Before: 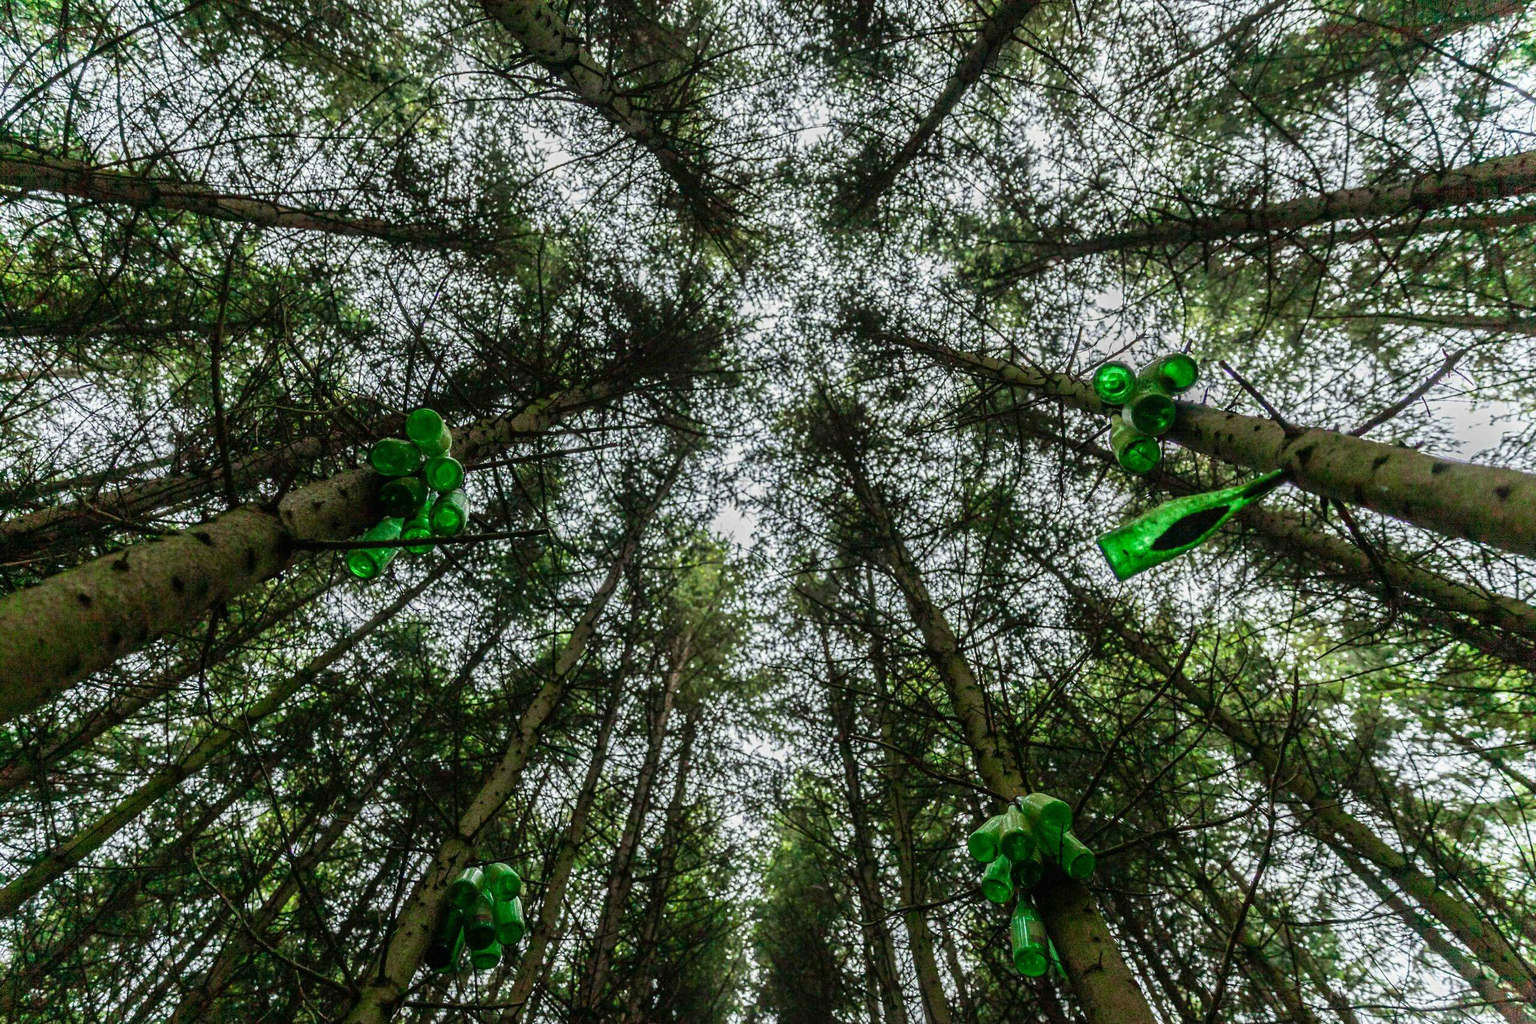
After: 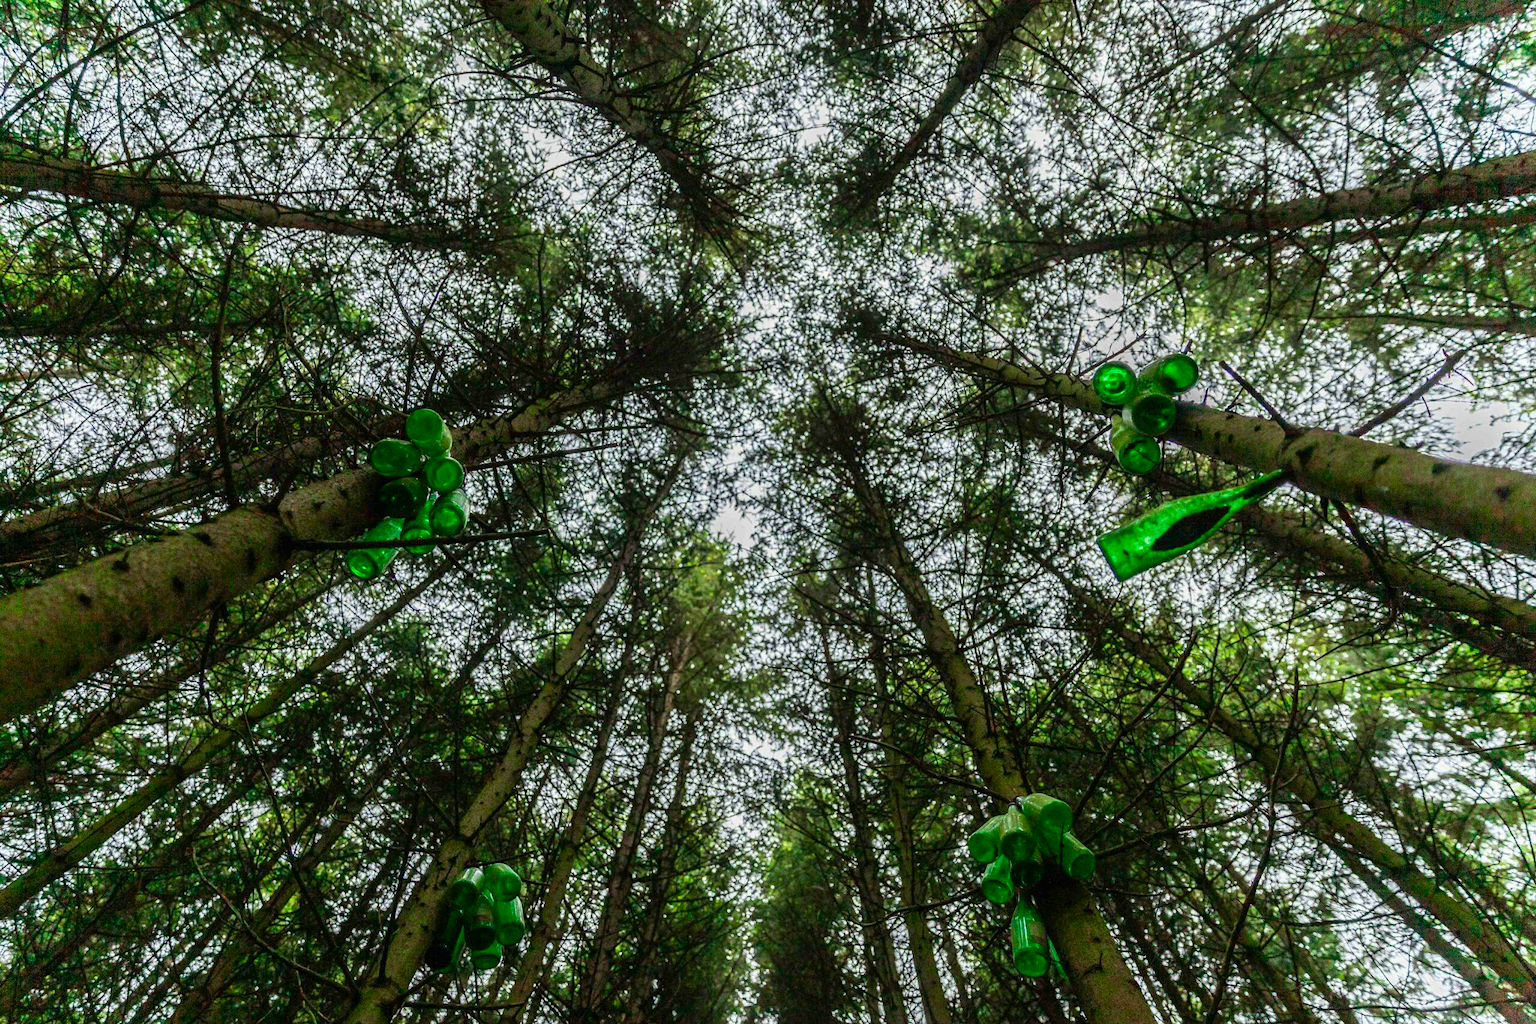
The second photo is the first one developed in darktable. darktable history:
color correction: highlights b* -0.047, saturation 1.26
